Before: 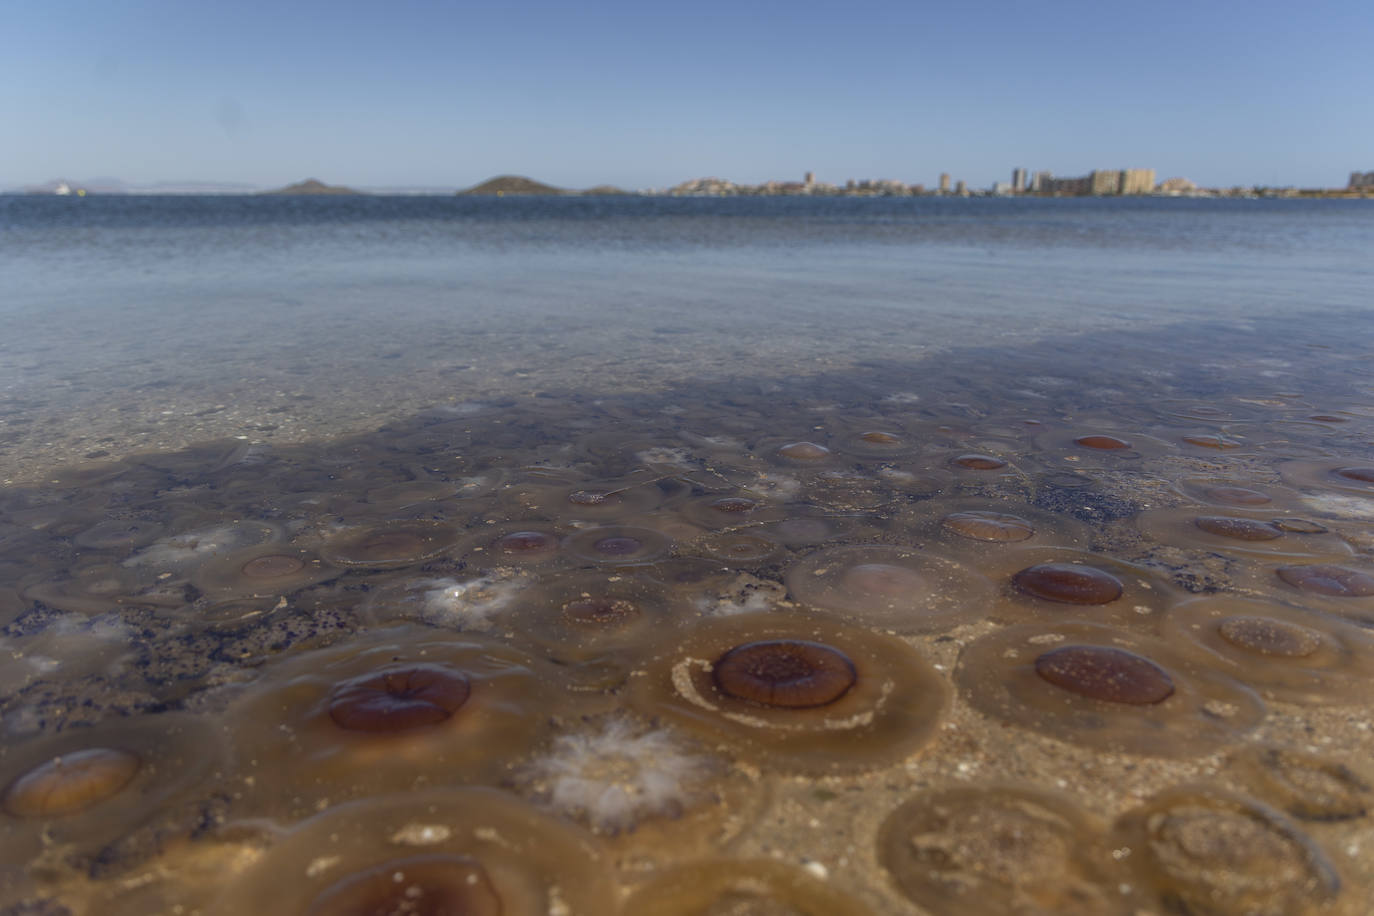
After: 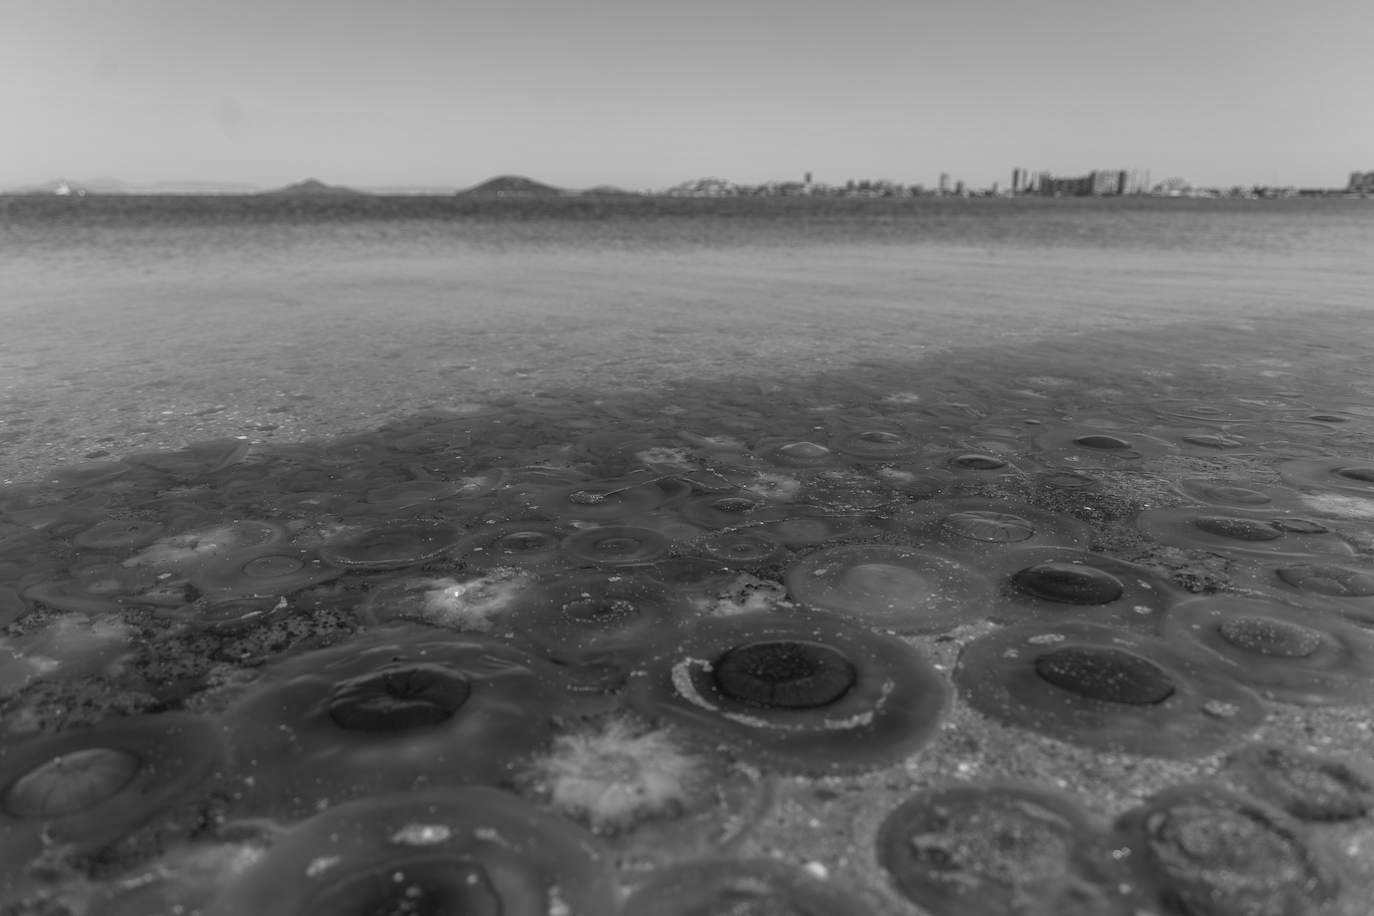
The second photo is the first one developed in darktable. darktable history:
tone curve: curves: ch0 [(0.021, 0) (0.104, 0.052) (0.496, 0.526) (0.737, 0.783) (1, 1)], color space Lab, linked channels, preserve colors none
color calibration "t3mujinpack channel mixer": output gray [0.21, 0.42, 0.37, 0], gray › normalize channels true, illuminant same as pipeline (D50), adaptation XYZ, x 0.346, y 0.359, gamut compression 0
